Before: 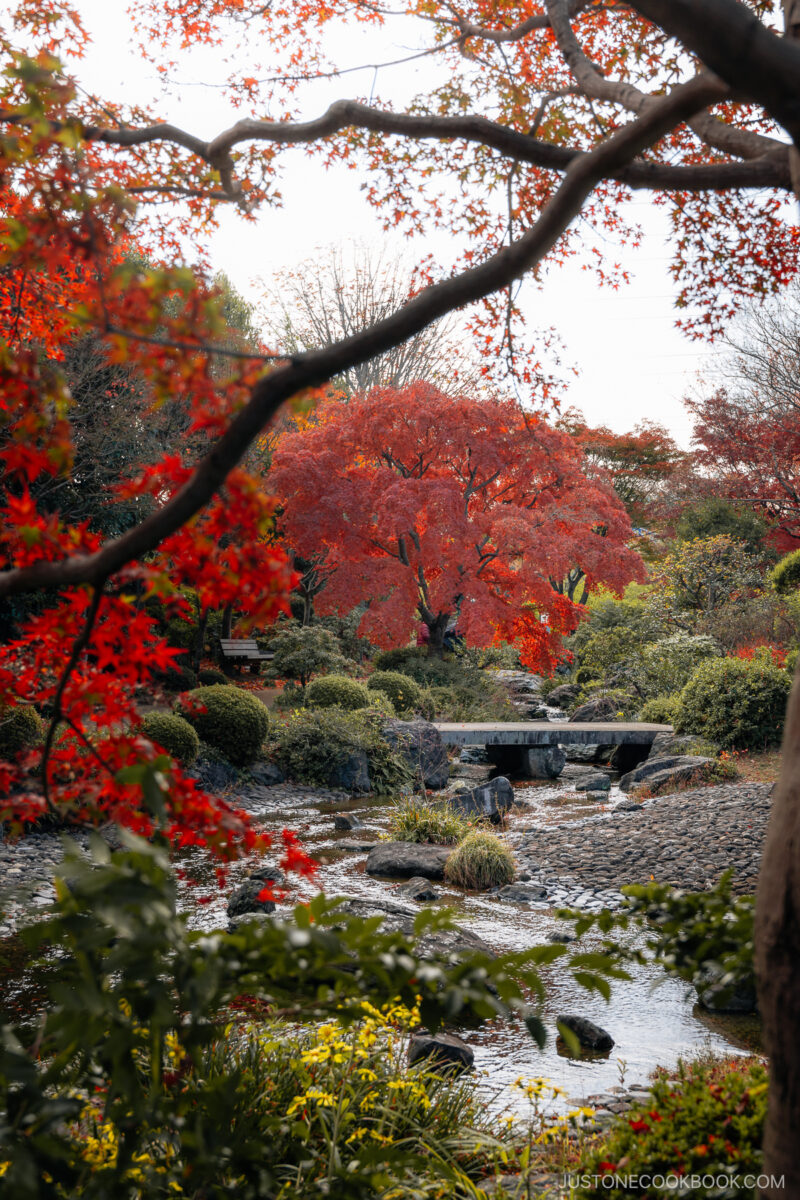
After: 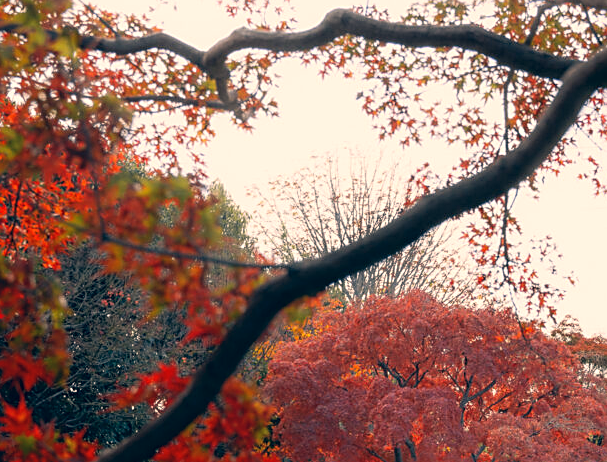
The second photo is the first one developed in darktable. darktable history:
sharpen: on, module defaults
color correction: highlights a* 10.3, highlights b* 14.07, shadows a* -9.54, shadows b* -14.87
crop: left 0.573%, top 7.639%, right 23.488%, bottom 53.842%
